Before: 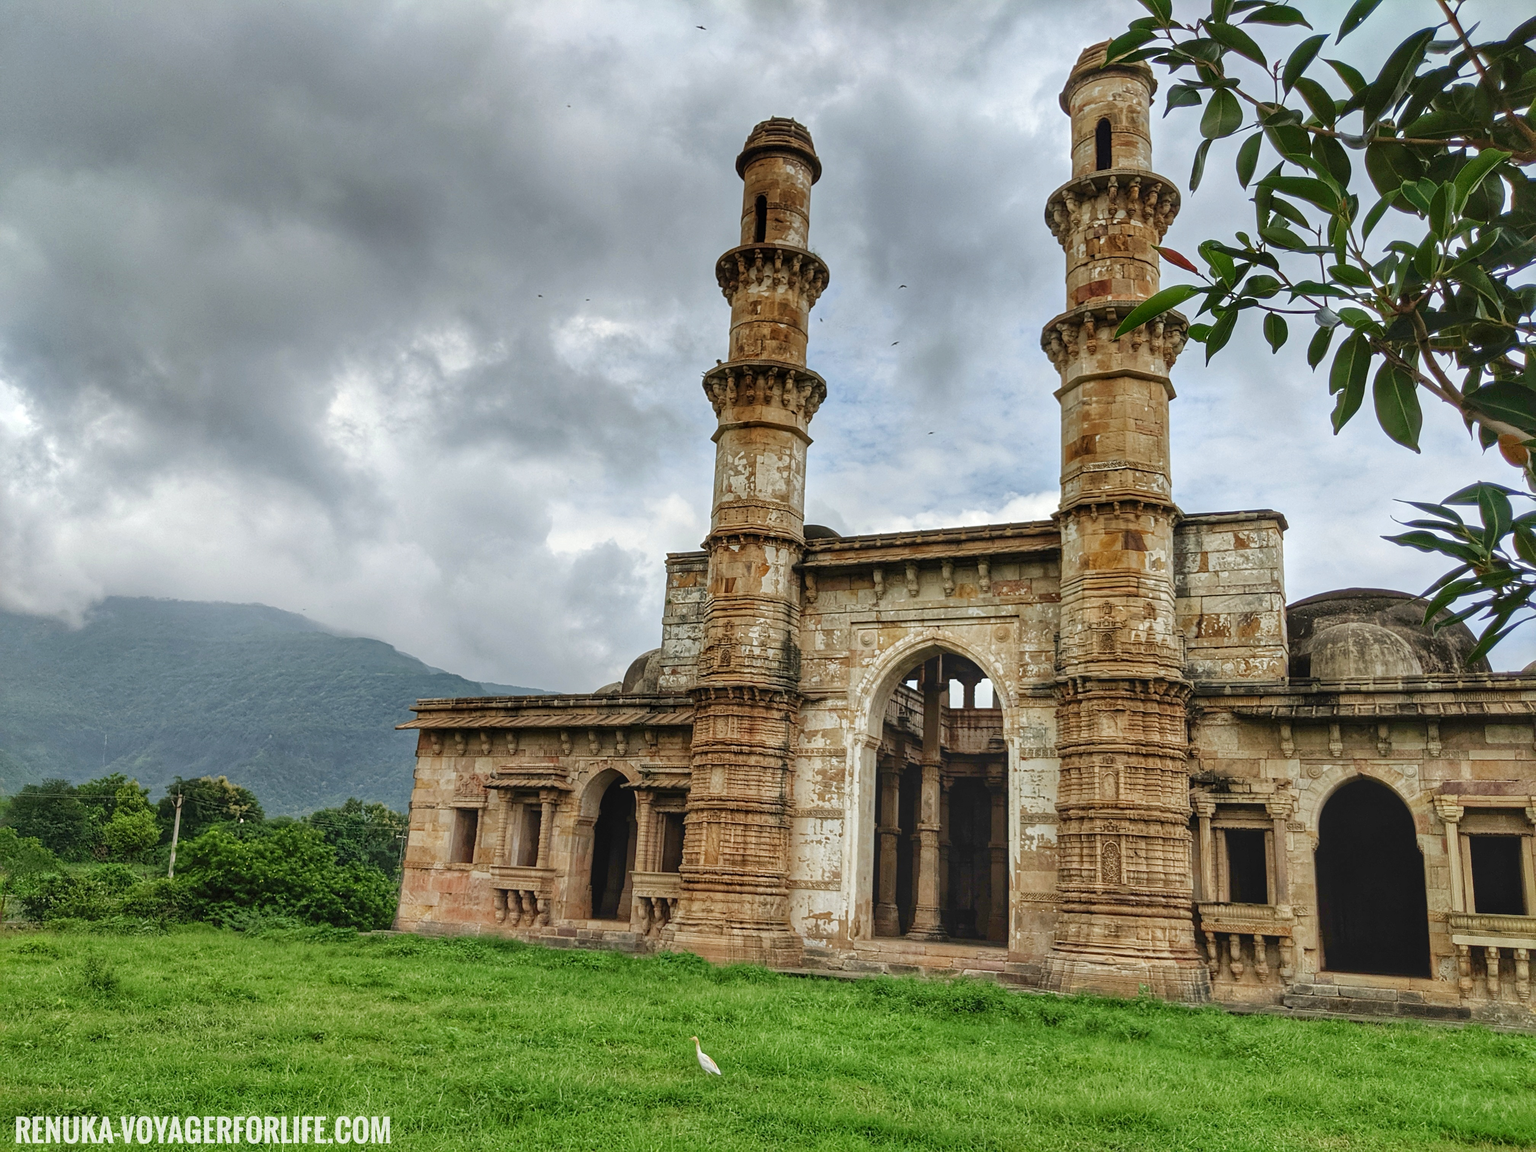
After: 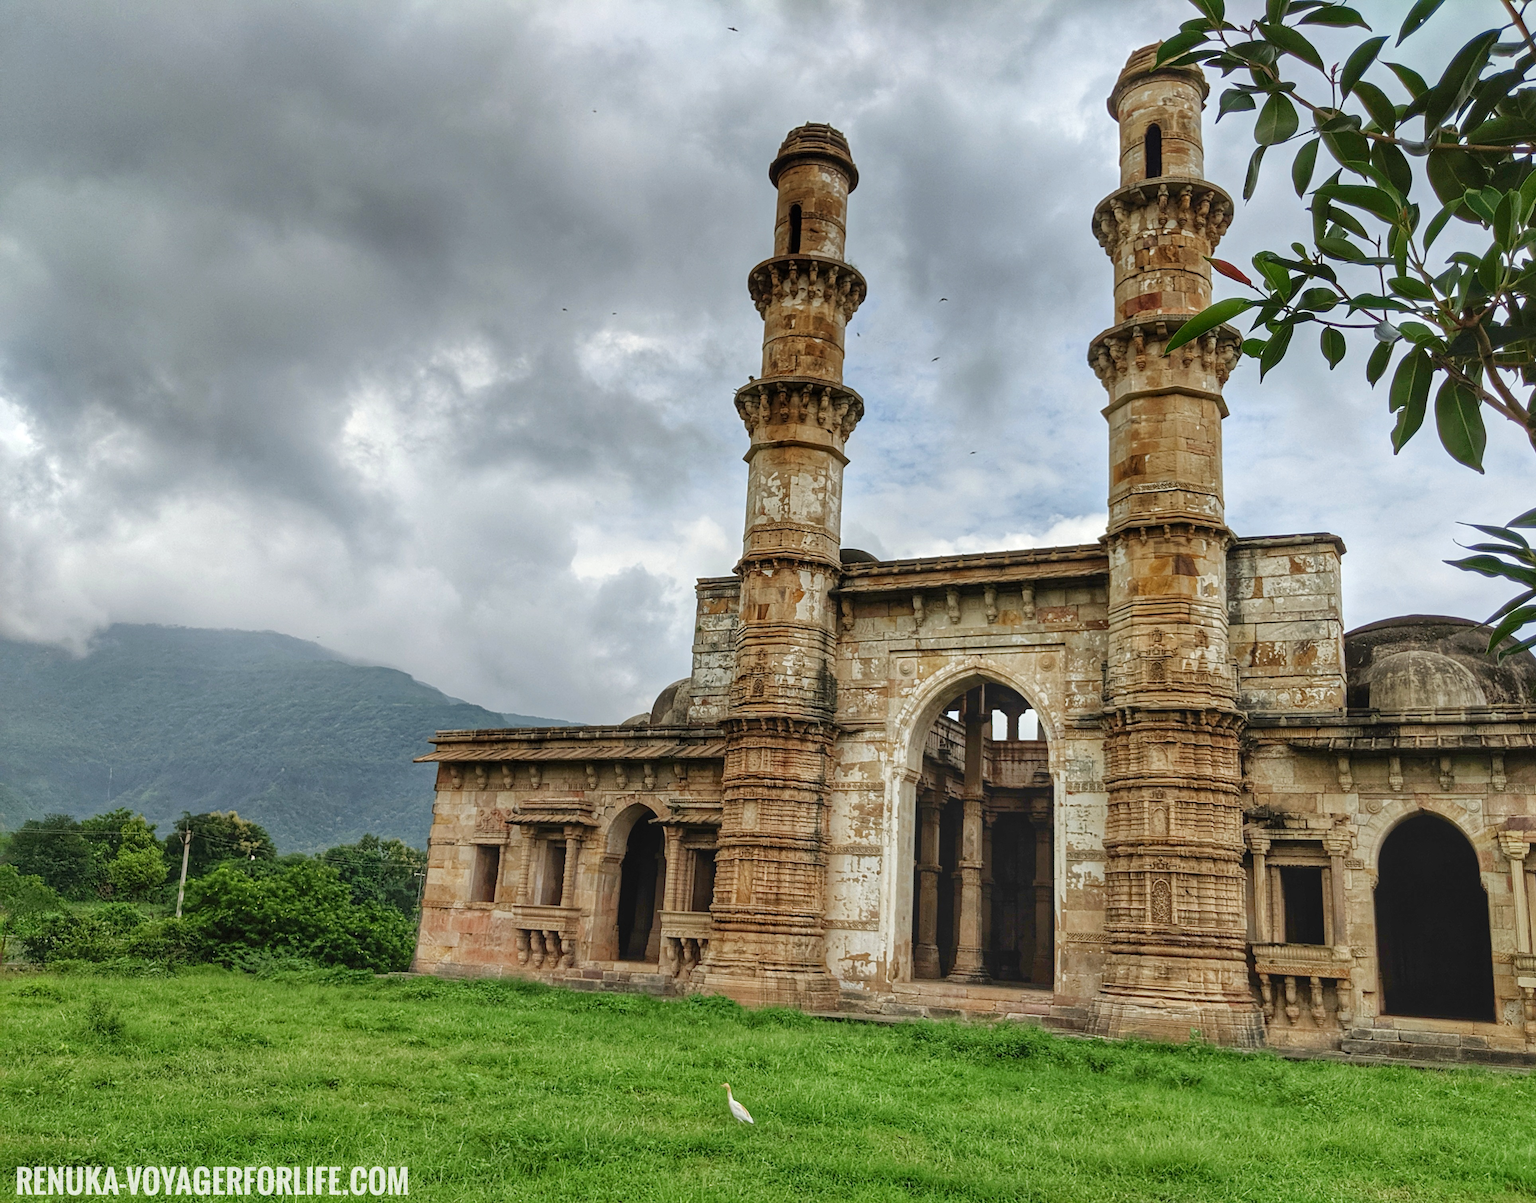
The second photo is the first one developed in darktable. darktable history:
crop: right 4.276%, bottom 0.027%
